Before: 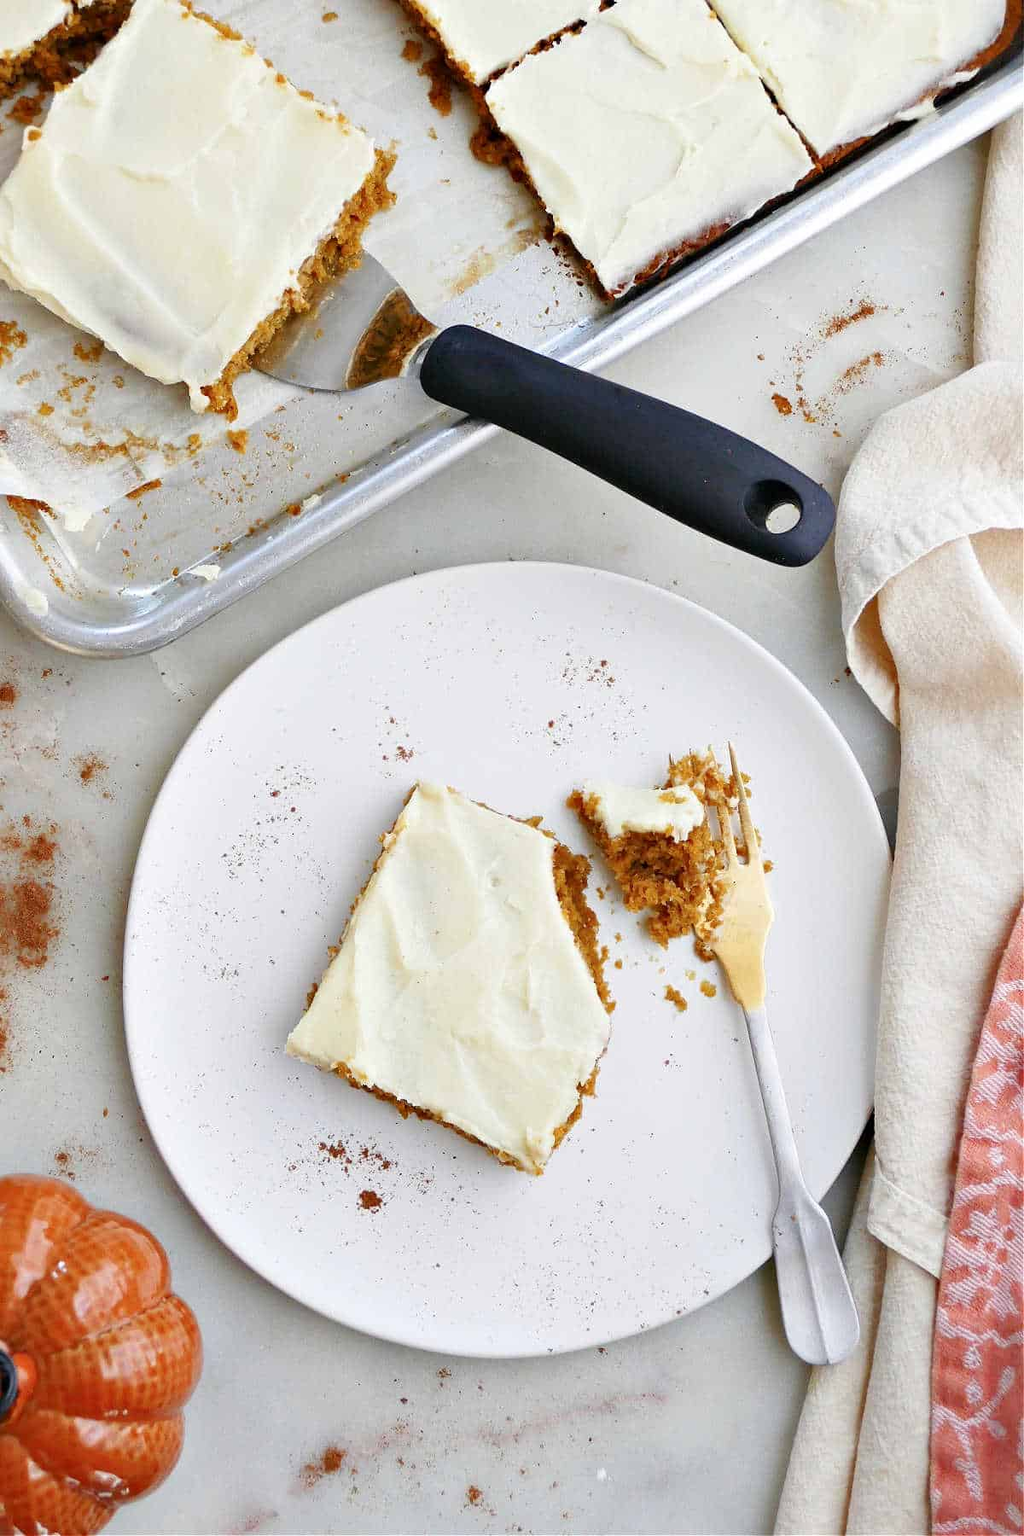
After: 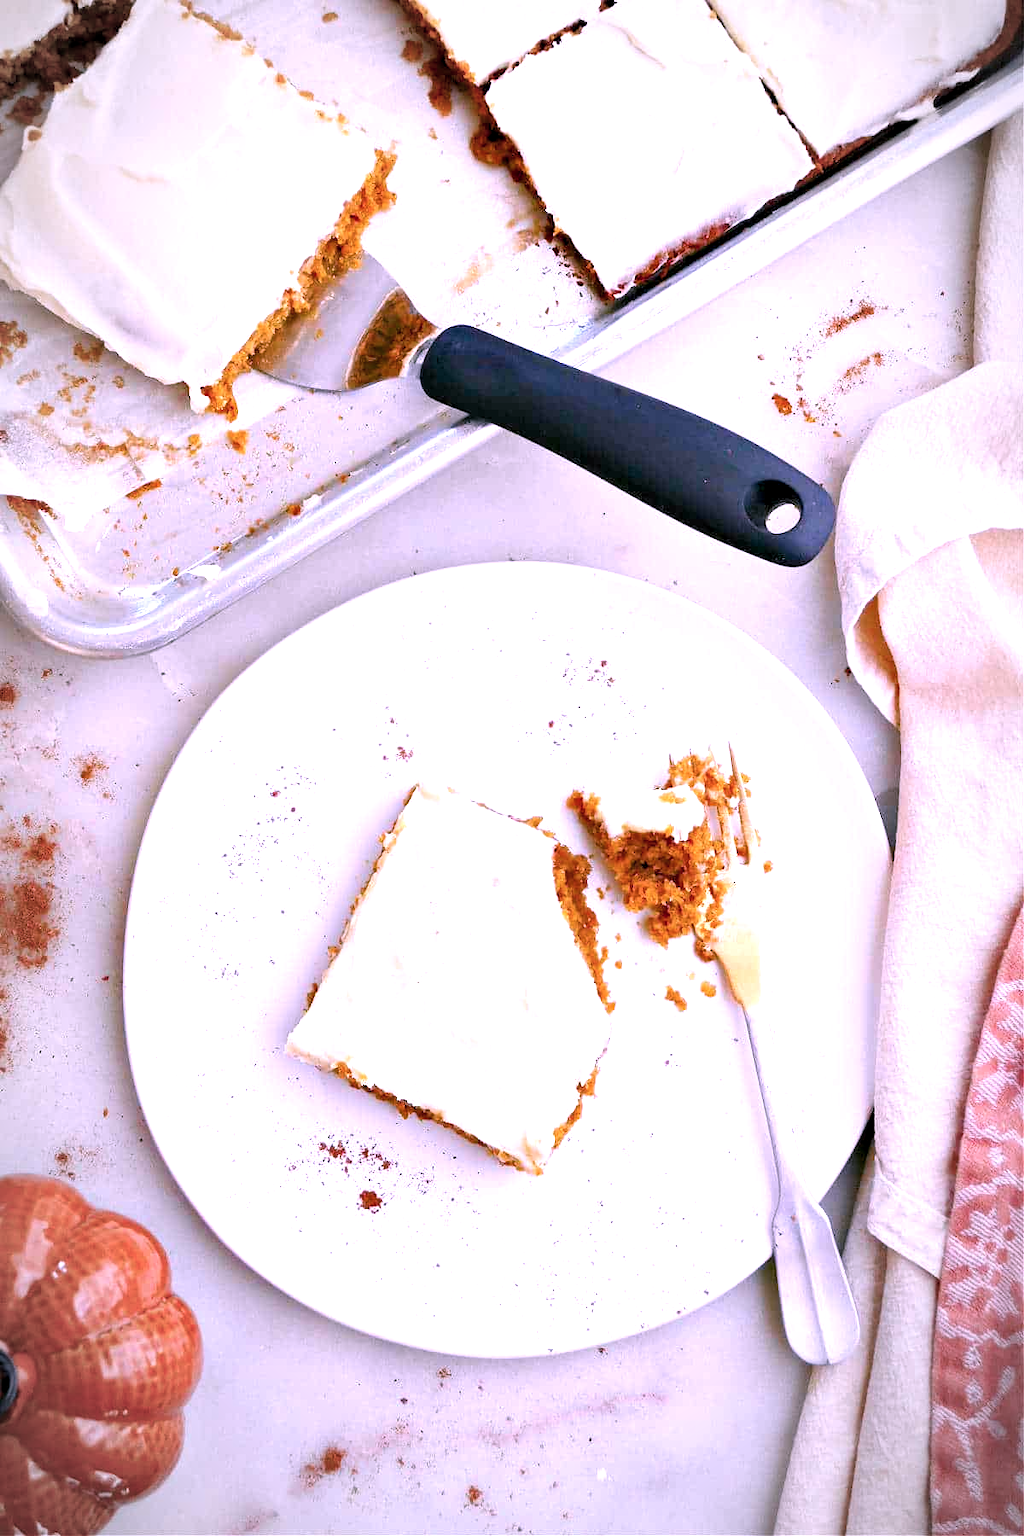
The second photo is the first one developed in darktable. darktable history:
color correction: highlights a* 15.03, highlights b* -25.07
vignetting: automatic ratio true
exposure: black level correction 0, exposure 0.7 EV, compensate exposure bias true, compensate highlight preservation false
color balance rgb: shadows lift › chroma 2%, shadows lift › hue 217.2°, power › hue 60°, highlights gain › chroma 1%, highlights gain › hue 69.6°, global offset › luminance -0.5%, perceptual saturation grading › global saturation 15%, global vibrance 15%
